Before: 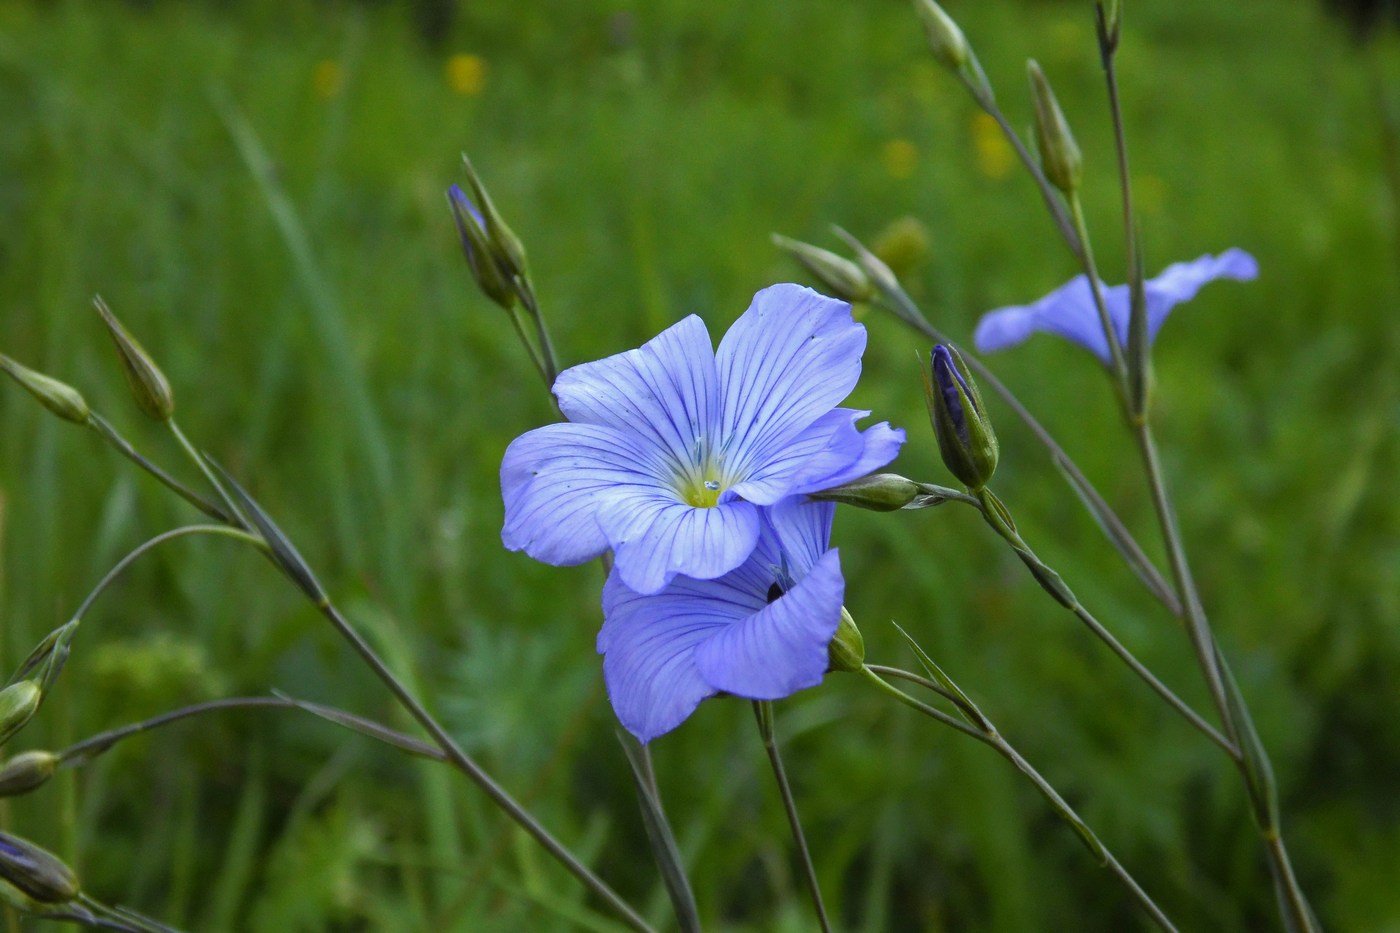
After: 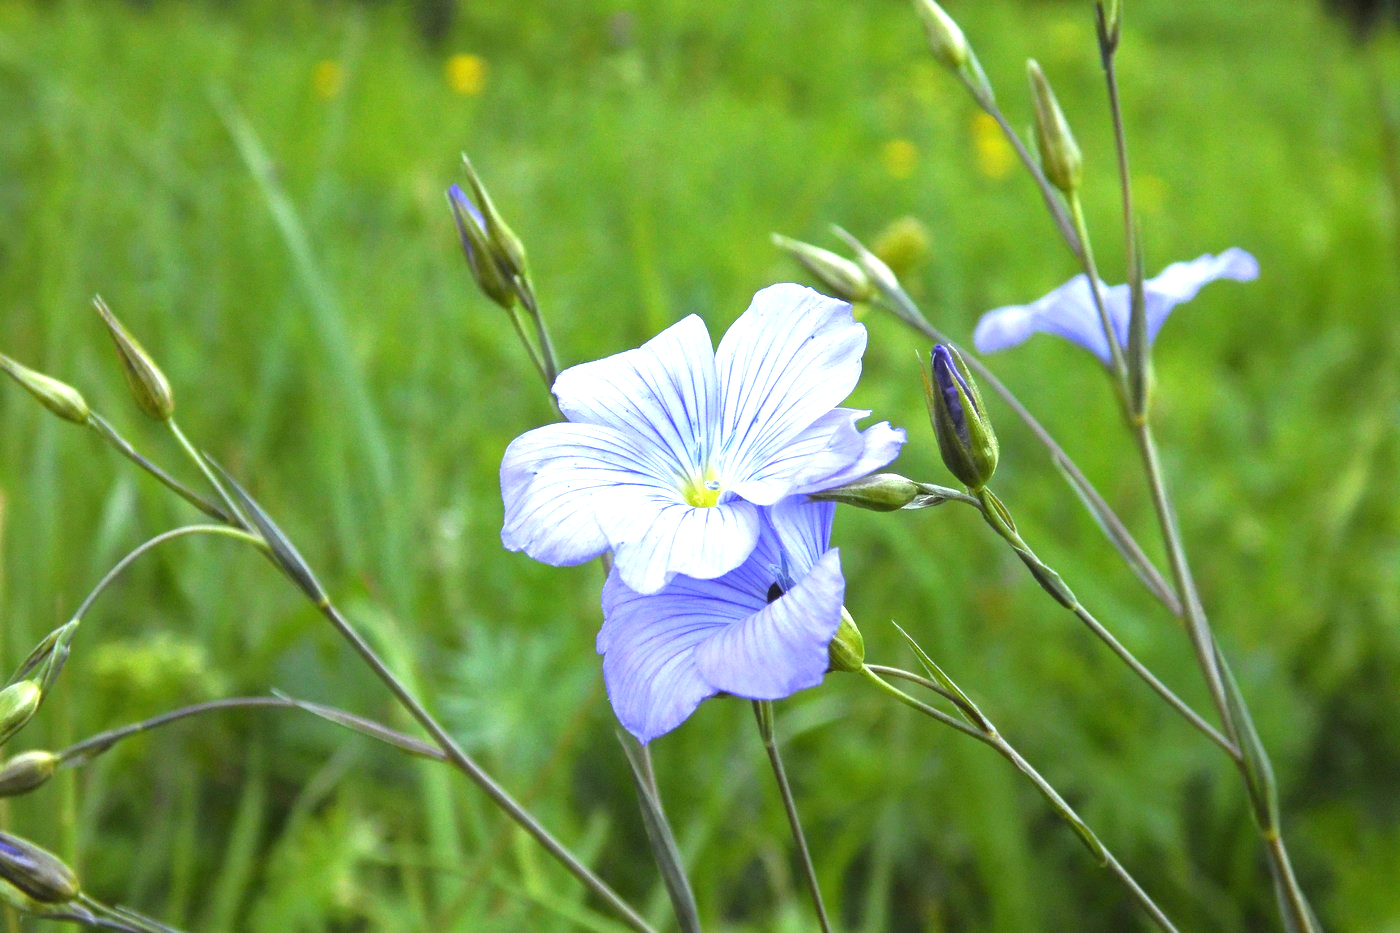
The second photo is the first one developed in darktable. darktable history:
exposure: black level correction 0, exposure 0.833 EV, compensate exposure bias true, compensate highlight preservation false
